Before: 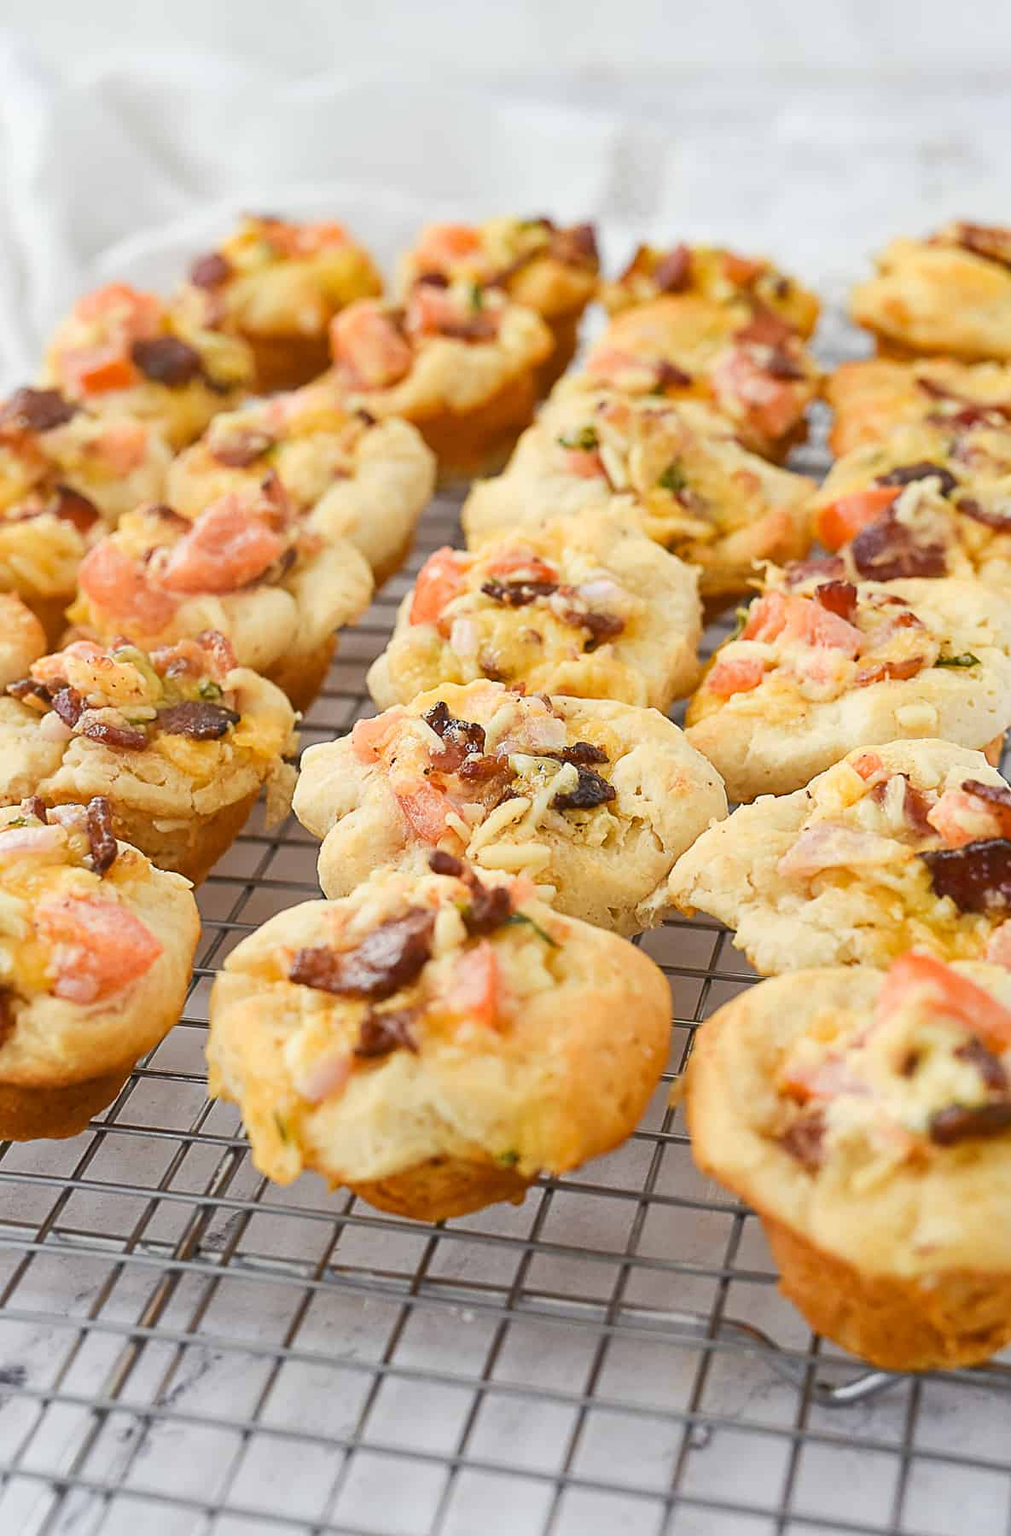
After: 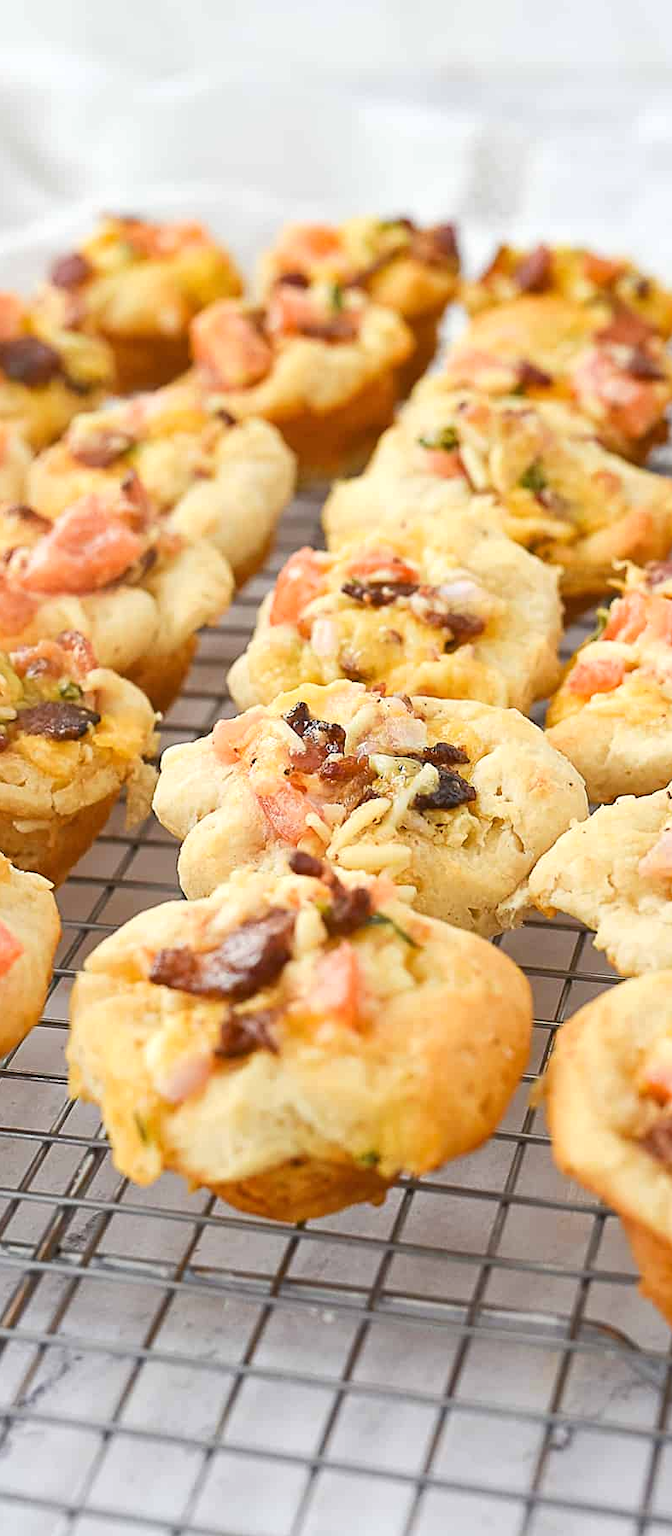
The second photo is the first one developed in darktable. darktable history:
crop and rotate: left 13.899%, right 19.553%
exposure: exposure 0.201 EV, compensate highlight preservation false
